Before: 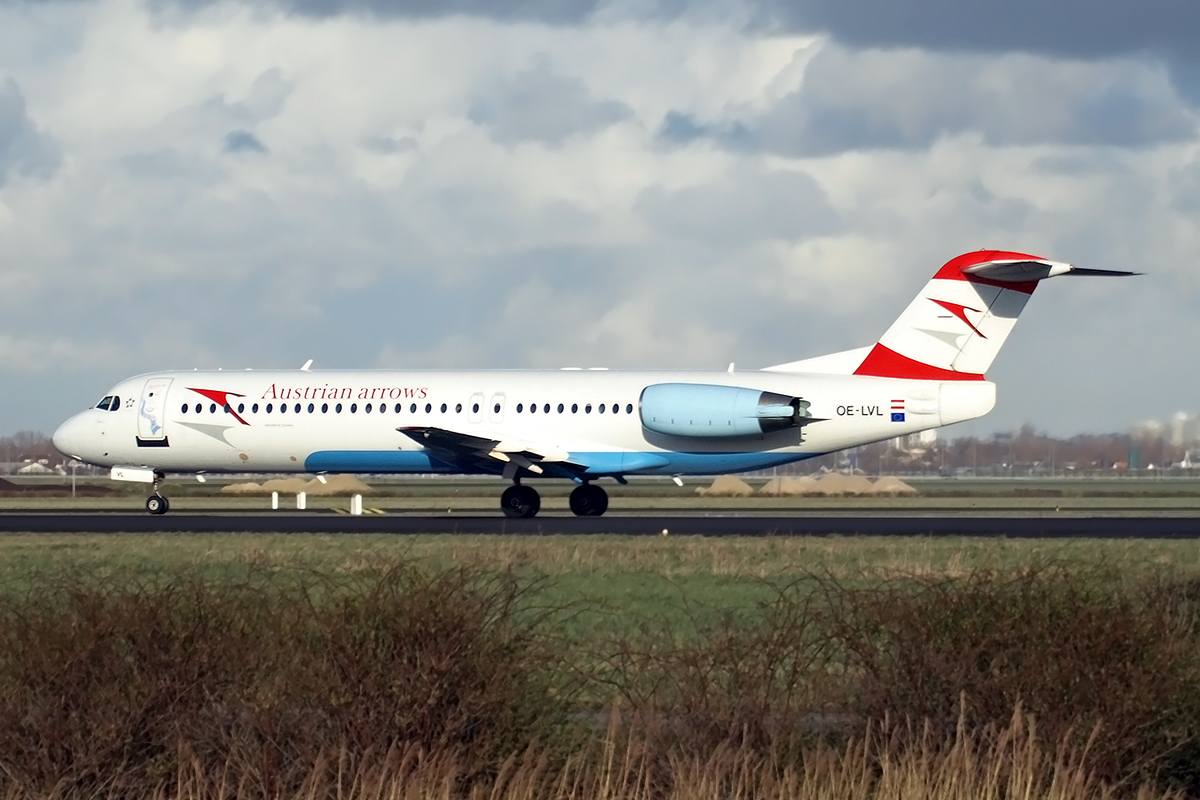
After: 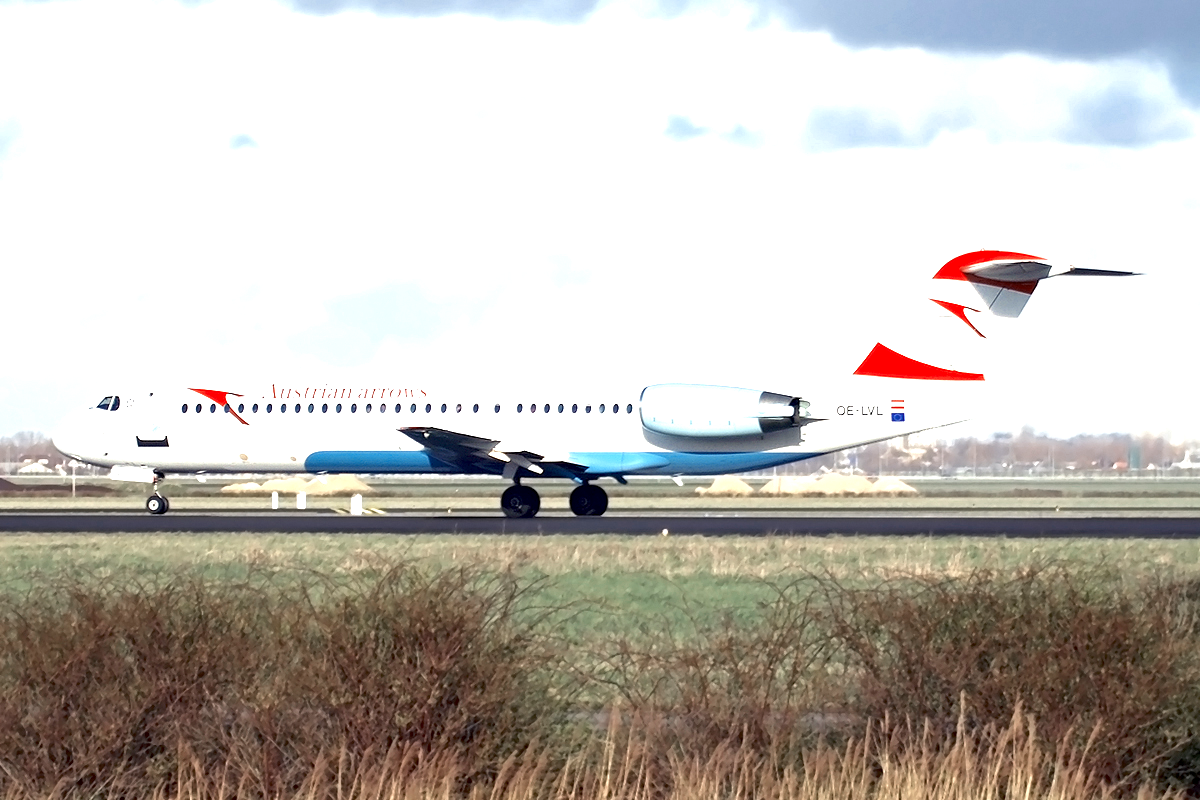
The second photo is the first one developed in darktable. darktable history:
exposure: black level correction 0.001, exposure 1.734 EV, compensate highlight preservation false
color zones: curves: ch0 [(0, 0.5) (0.125, 0.4) (0.25, 0.5) (0.375, 0.4) (0.5, 0.4) (0.625, 0.35) (0.75, 0.35) (0.875, 0.5)]; ch1 [(0, 0.35) (0.125, 0.45) (0.25, 0.35) (0.375, 0.35) (0.5, 0.35) (0.625, 0.35) (0.75, 0.45) (0.875, 0.35)]; ch2 [(0, 0.6) (0.125, 0.5) (0.25, 0.5) (0.375, 0.6) (0.5, 0.6) (0.625, 0.5) (0.75, 0.5) (0.875, 0.5)]
